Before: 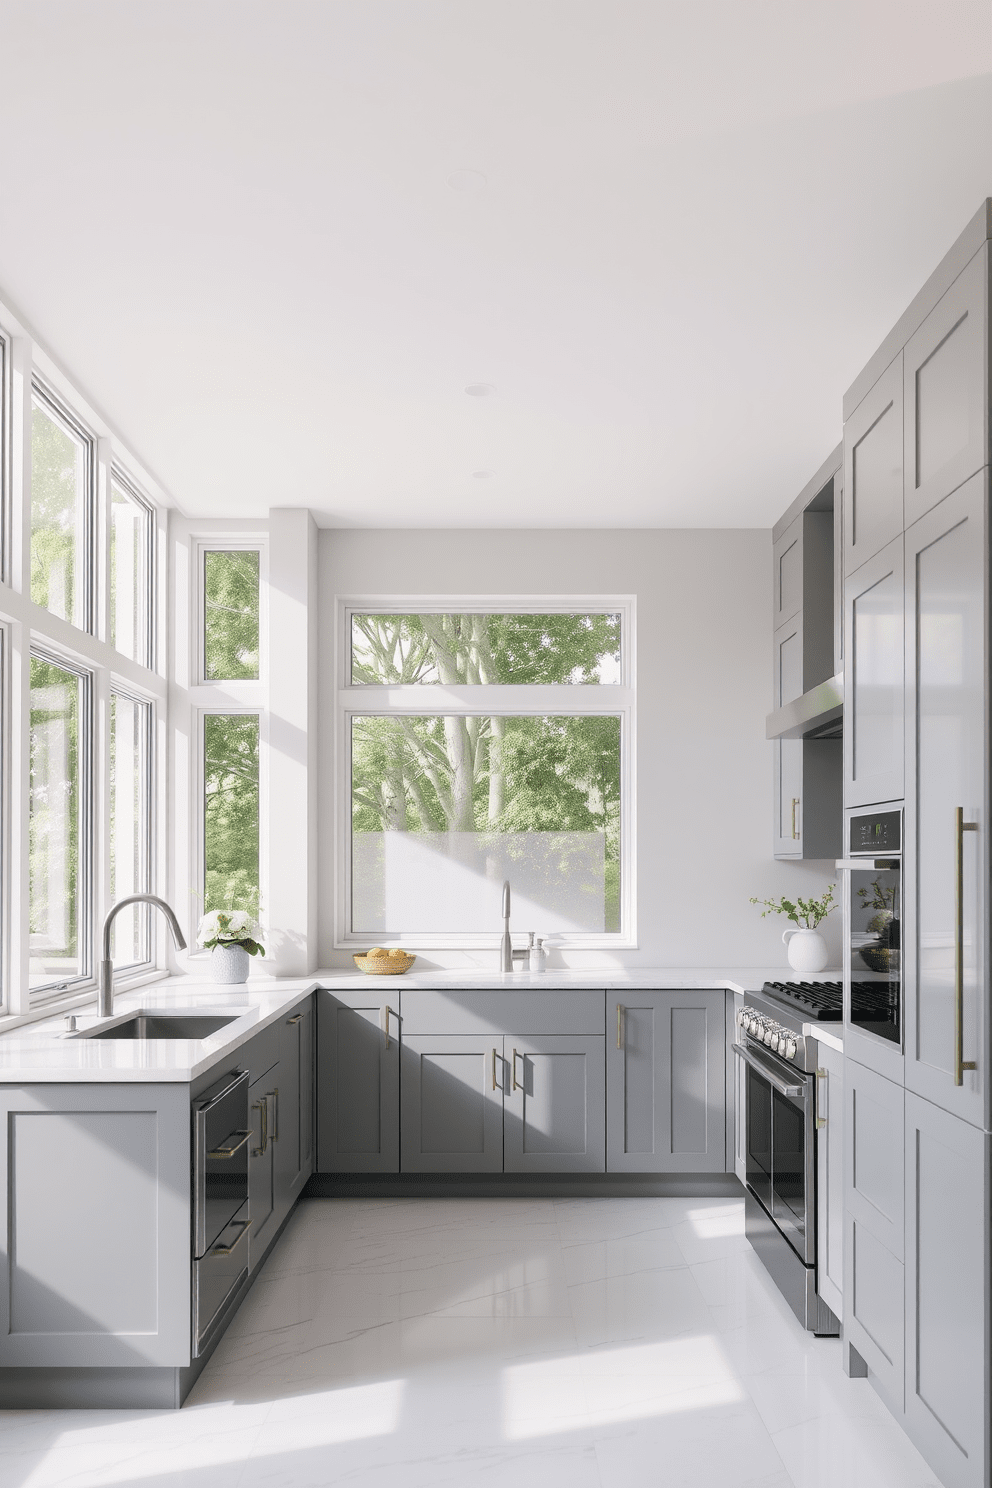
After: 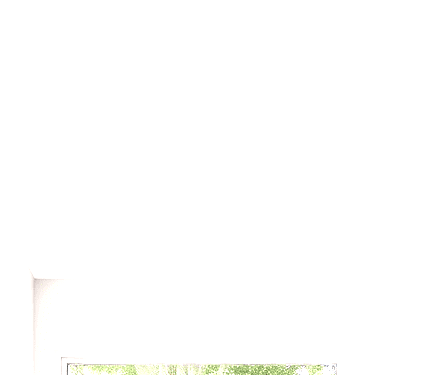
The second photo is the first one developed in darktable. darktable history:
exposure: black level correction 0, exposure 1.456 EV, compensate highlight preservation false
crop: left 28.667%, top 16.859%, right 26.857%, bottom 57.882%
contrast brightness saturation: contrast 0.066, brightness -0.143, saturation 0.108
